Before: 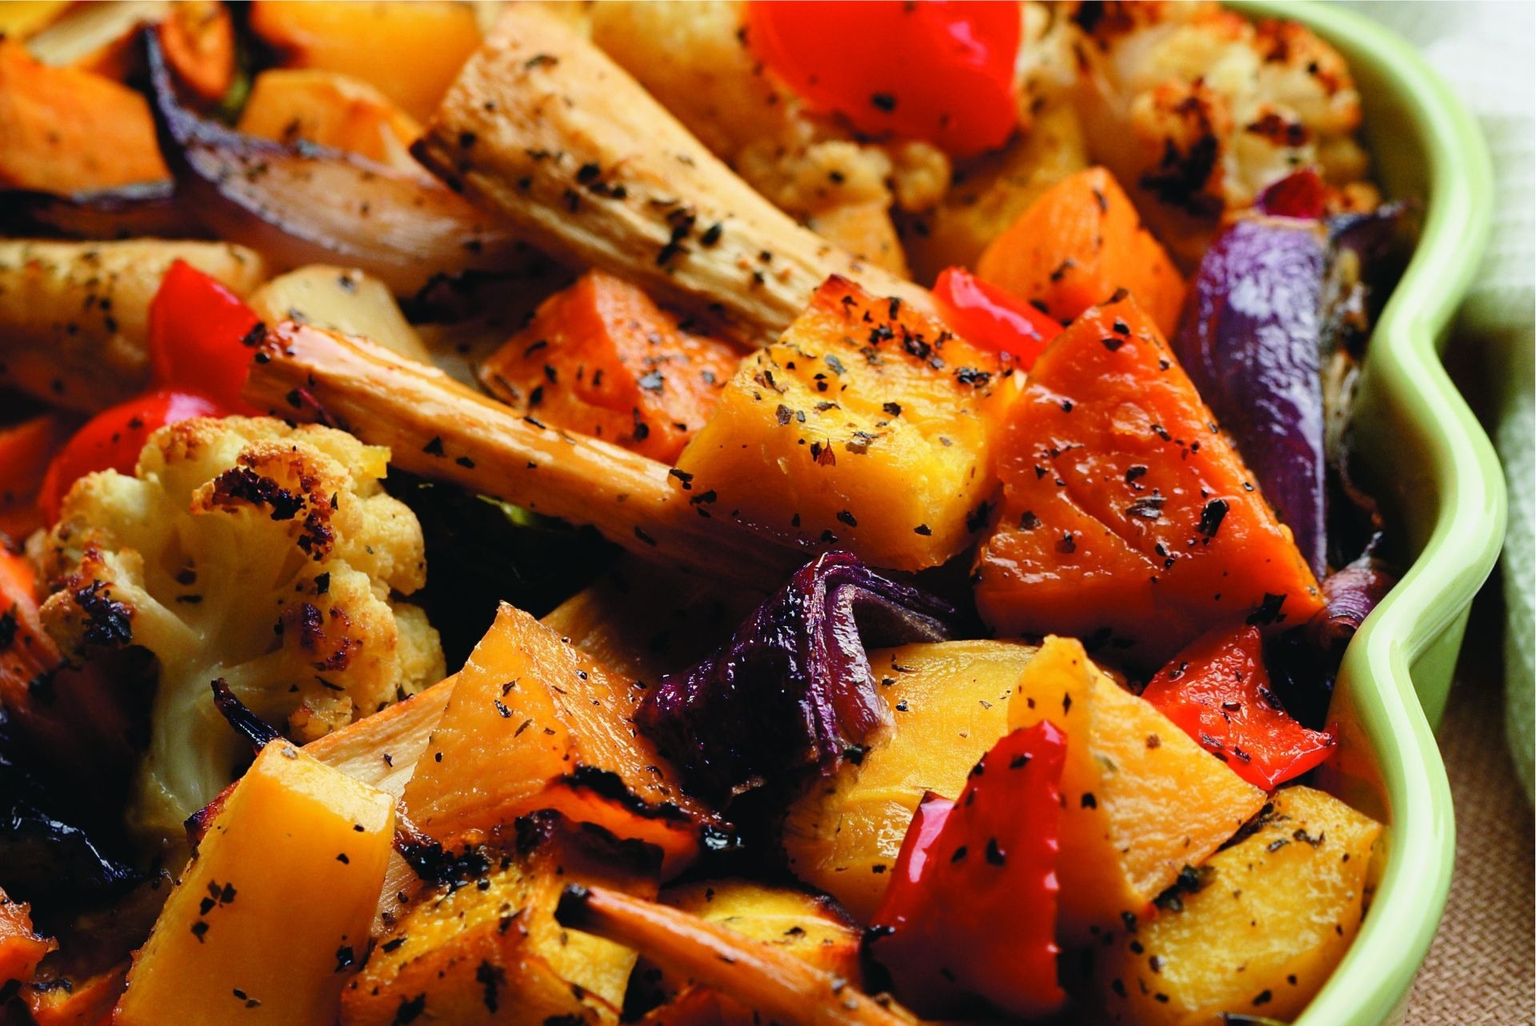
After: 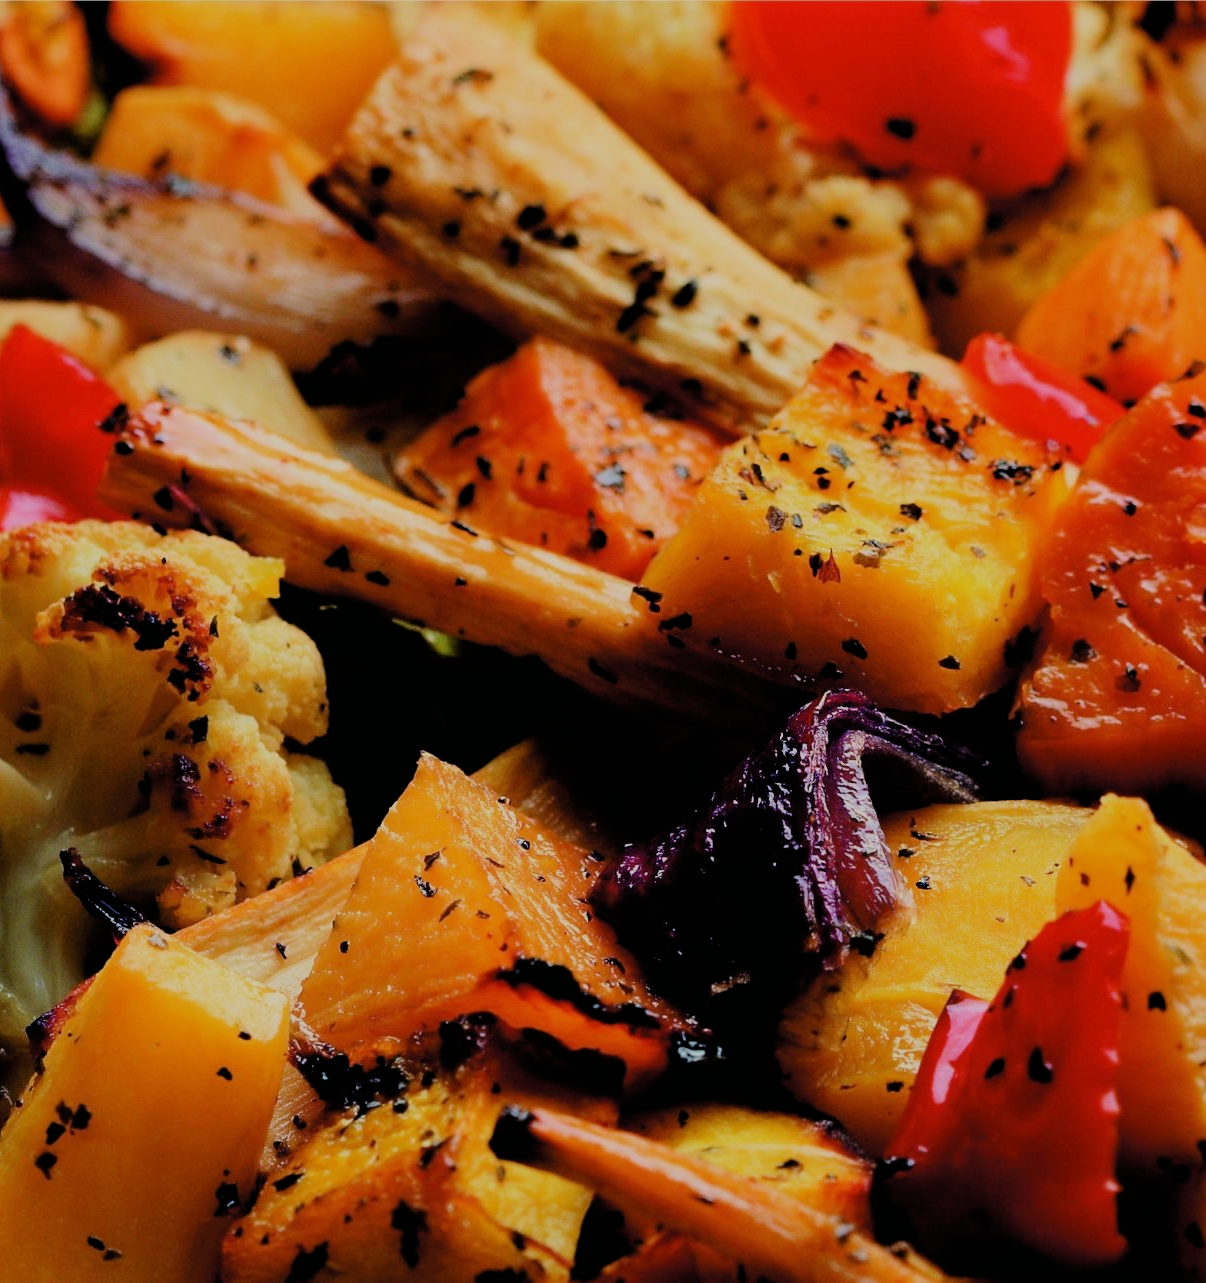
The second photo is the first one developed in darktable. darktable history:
crop: left 10.644%, right 26.528%
filmic rgb: black relative exposure -6.15 EV, white relative exposure 6.96 EV, hardness 2.23, color science v6 (2022)
